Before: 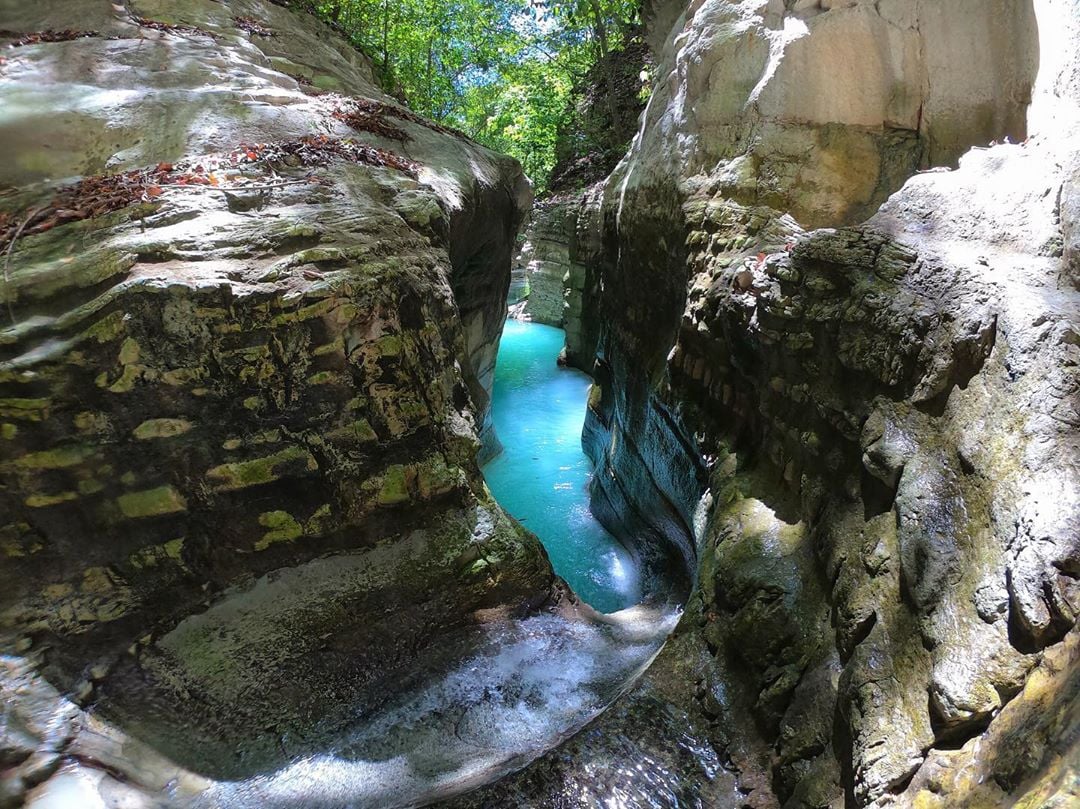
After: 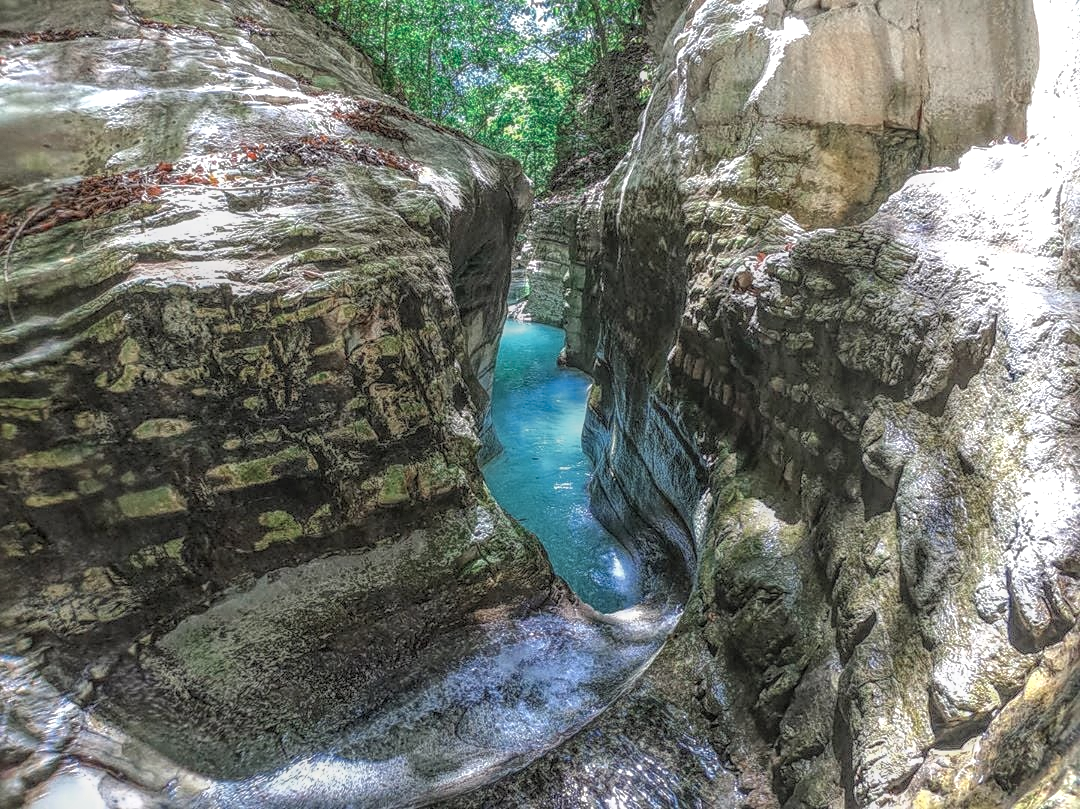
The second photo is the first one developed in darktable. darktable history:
exposure: exposure 0.553 EV, compensate exposure bias true, compensate highlight preservation false
sharpen: amount 0.201
color correction: highlights b* -0.01, saturation 0.98
local contrast: highlights 5%, shadows 2%, detail 199%, midtone range 0.245
color zones: curves: ch0 [(0, 0.5) (0.125, 0.4) (0.25, 0.5) (0.375, 0.4) (0.5, 0.4) (0.625, 0.35) (0.75, 0.35) (0.875, 0.5)]; ch1 [(0, 0.35) (0.125, 0.45) (0.25, 0.35) (0.375, 0.35) (0.5, 0.35) (0.625, 0.35) (0.75, 0.45) (0.875, 0.35)]; ch2 [(0, 0.6) (0.125, 0.5) (0.25, 0.5) (0.375, 0.6) (0.5, 0.6) (0.625, 0.5) (0.75, 0.5) (0.875, 0.5)]
